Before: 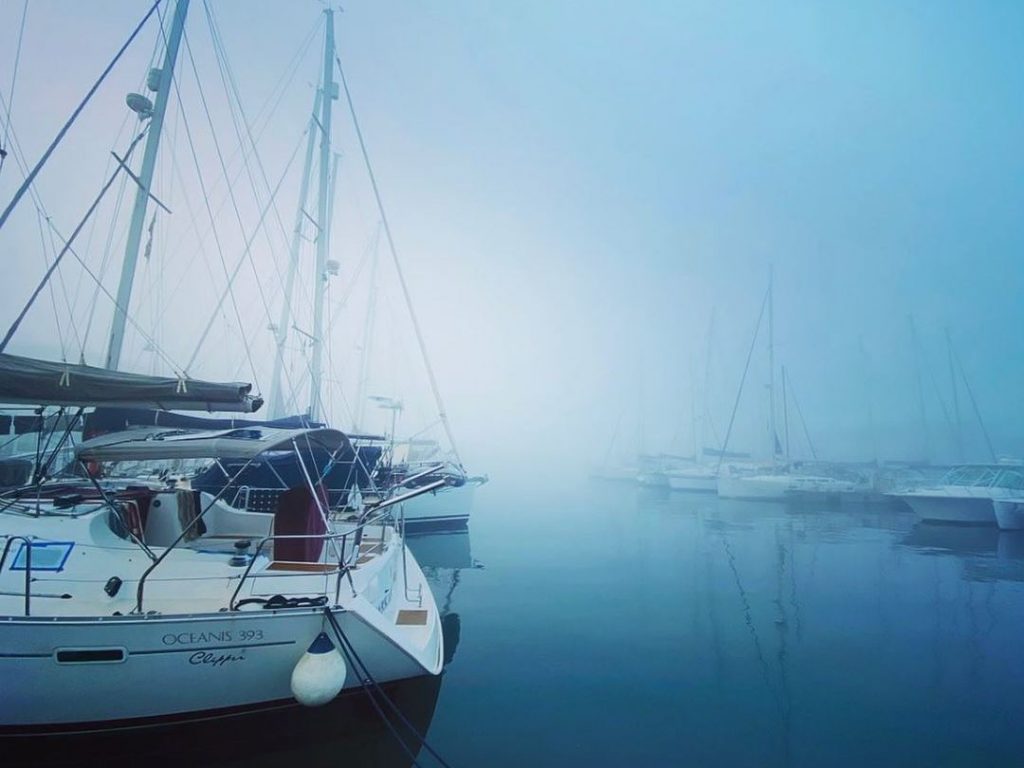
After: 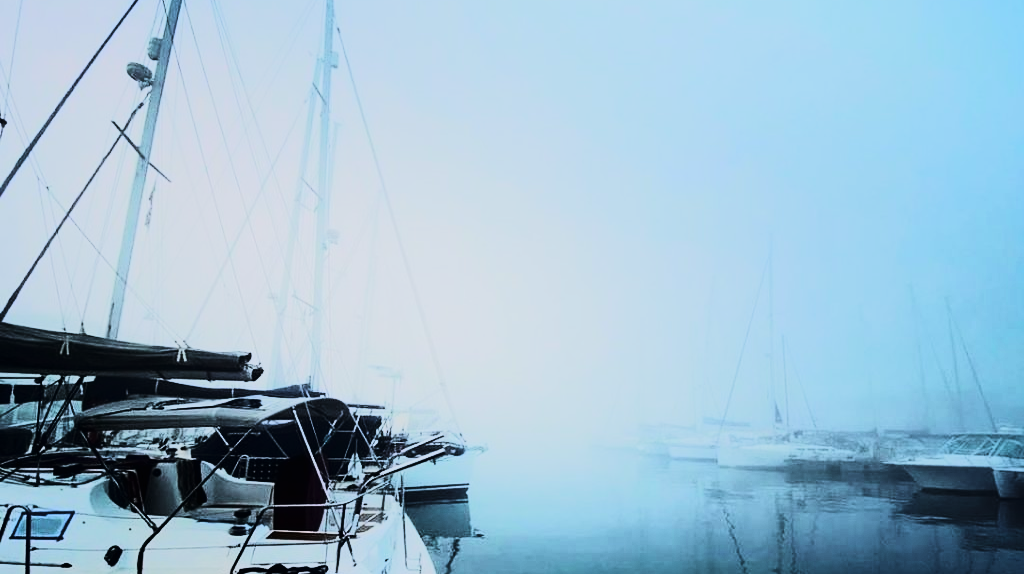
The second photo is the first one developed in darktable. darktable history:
contrast brightness saturation: contrast 0.286
tone curve: curves: ch0 [(0, 0) (0.003, 0.006) (0.011, 0.006) (0.025, 0.008) (0.044, 0.014) (0.069, 0.02) (0.1, 0.025) (0.136, 0.037) (0.177, 0.053) (0.224, 0.086) (0.277, 0.13) (0.335, 0.189) (0.399, 0.253) (0.468, 0.375) (0.543, 0.521) (0.623, 0.671) (0.709, 0.789) (0.801, 0.841) (0.898, 0.889) (1, 1)], color space Lab, linked channels, preserve colors none
filmic rgb: black relative exposure -4.39 EV, white relative exposure 5.03 EV, threshold 3.04 EV, hardness 2.21, latitude 40.98%, contrast 1.147, highlights saturation mix 11.16%, shadows ↔ highlights balance 1.03%, contrast in shadows safe, enable highlight reconstruction true
crop: top 4.123%, bottom 21.107%
